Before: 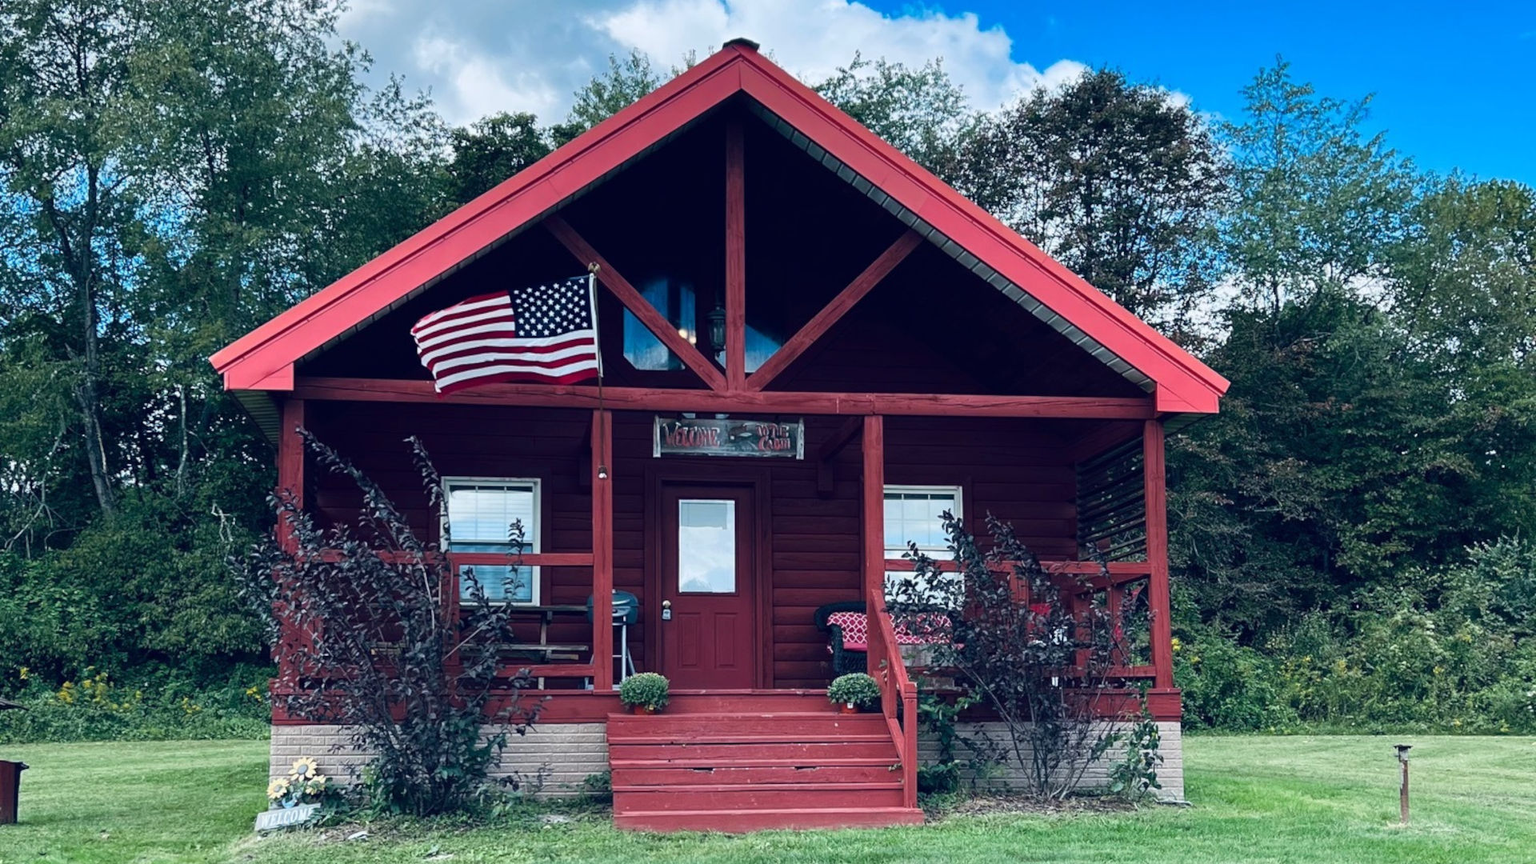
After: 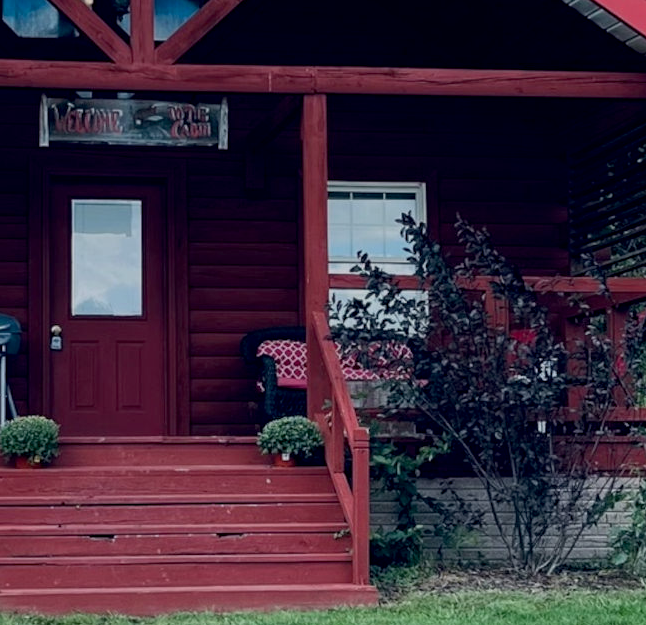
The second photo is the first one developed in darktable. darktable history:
crop: left 40.493%, top 39.385%, right 25.814%, bottom 2.67%
exposure: black level correction 0.009, exposure -0.657 EV, compensate highlight preservation false
